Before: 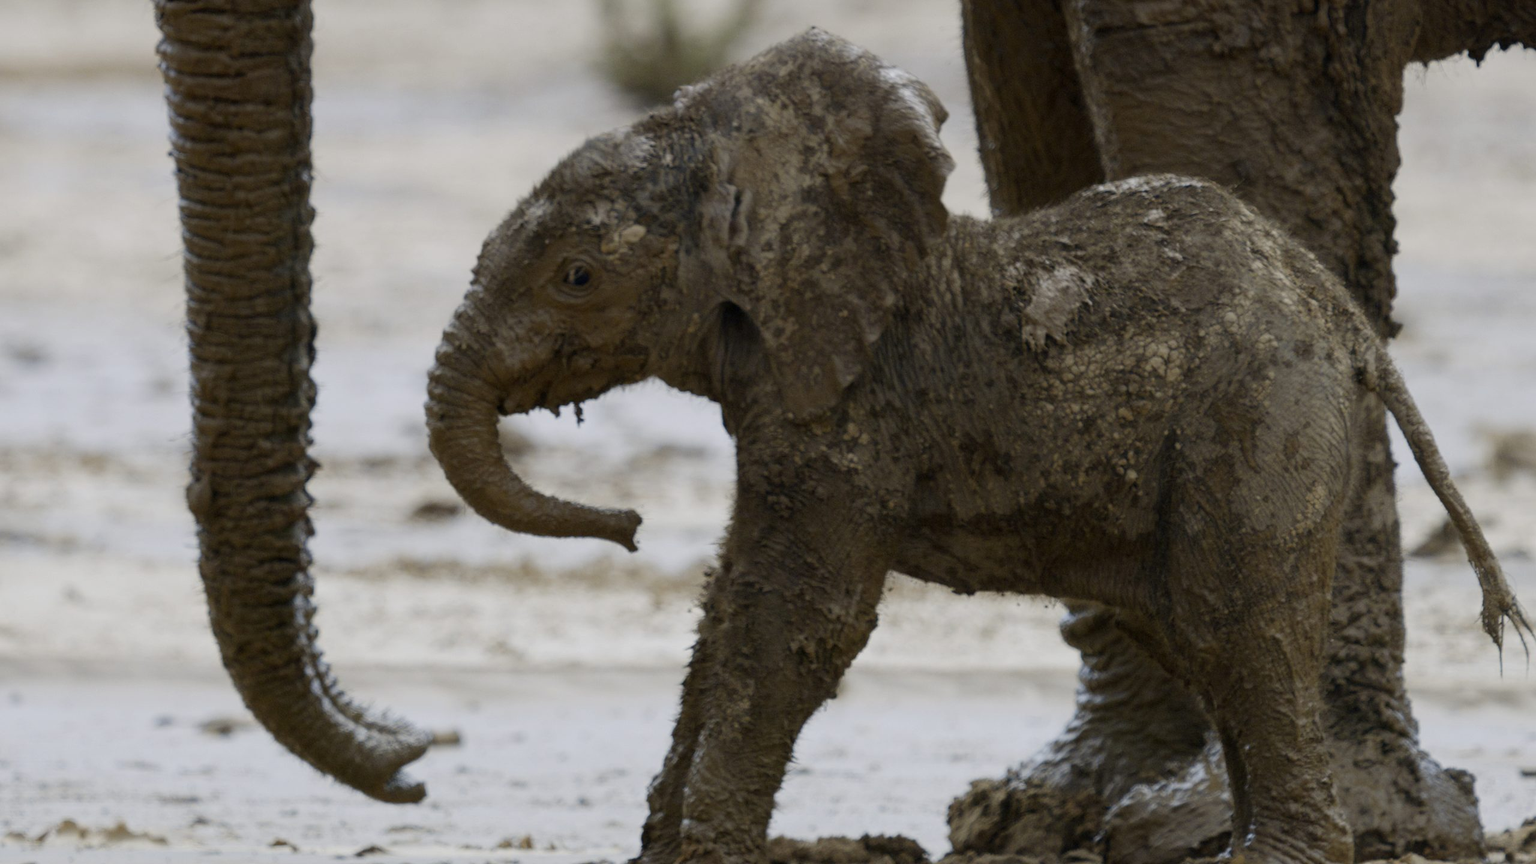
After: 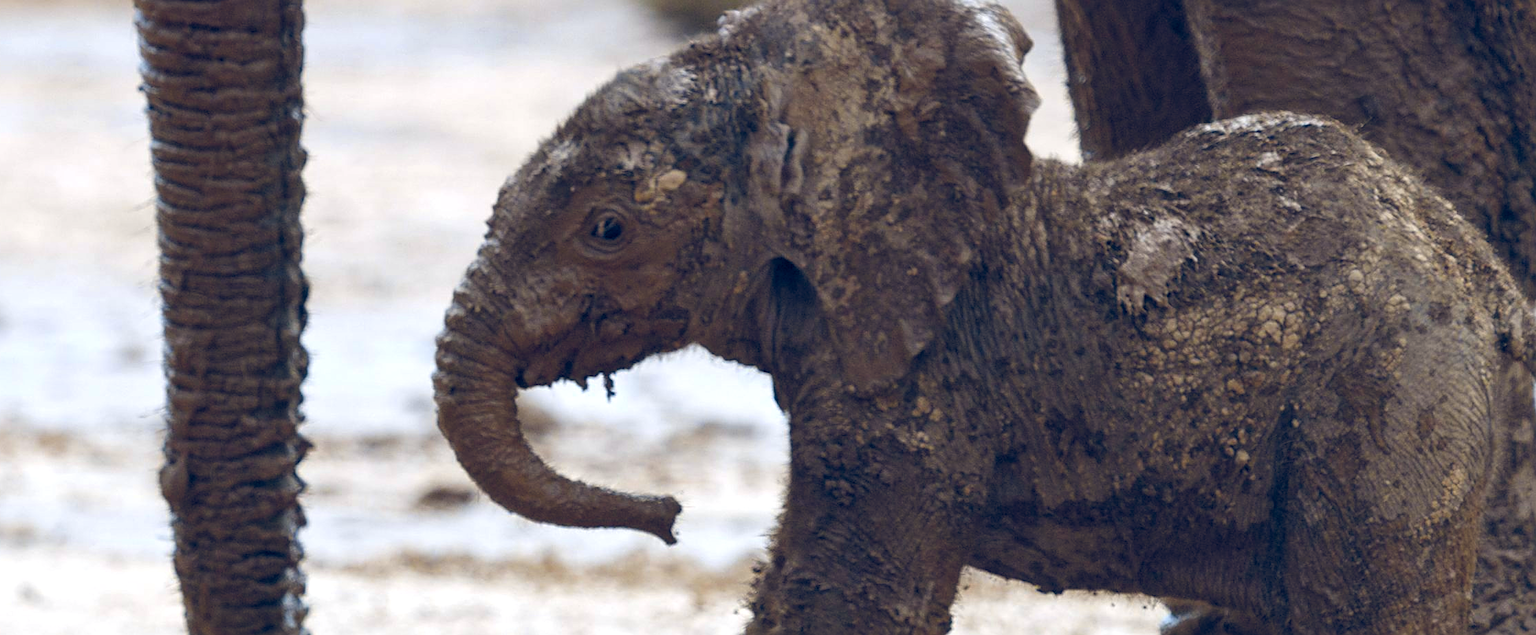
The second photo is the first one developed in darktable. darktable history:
local contrast: mode bilateral grid, contrast 29, coarseness 16, detail 115%, midtone range 0.2
crop: left 3.092%, top 8.946%, right 9.611%, bottom 26.553%
color balance rgb: shadows lift › luminance 0.914%, shadows lift › chroma 0.433%, shadows lift › hue 20.37°, global offset › luminance 0.409%, global offset › chroma 0.213%, global offset › hue 254.34°, linear chroma grading › global chroma 9.837%, perceptual saturation grading › global saturation 39.494%, hue shift -10.01°, perceptual brilliance grading › global brilliance 19.69%
sharpen: on, module defaults
